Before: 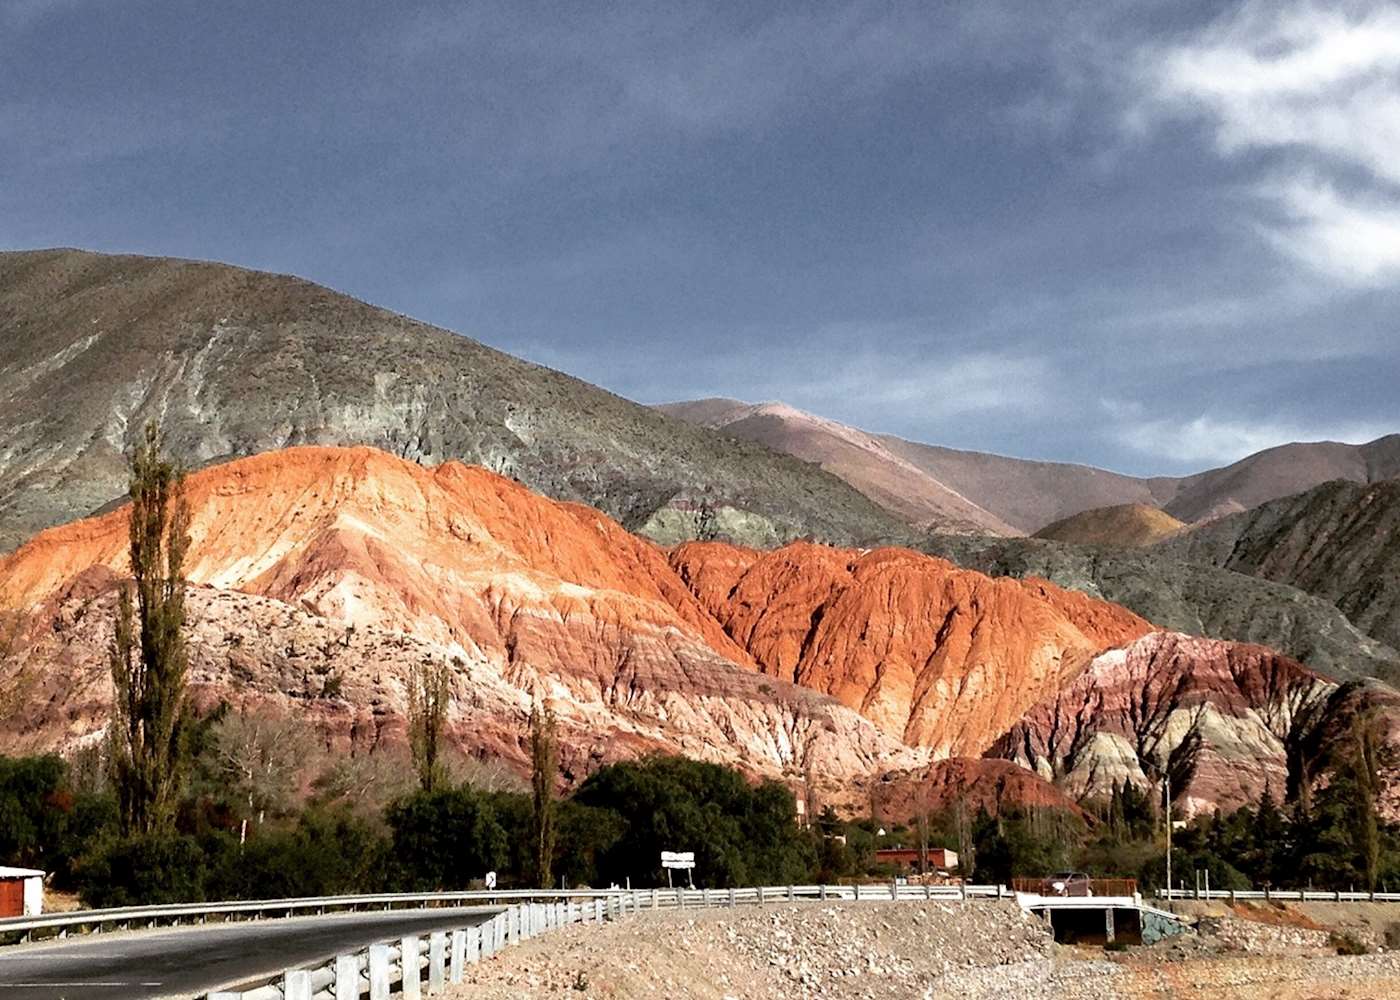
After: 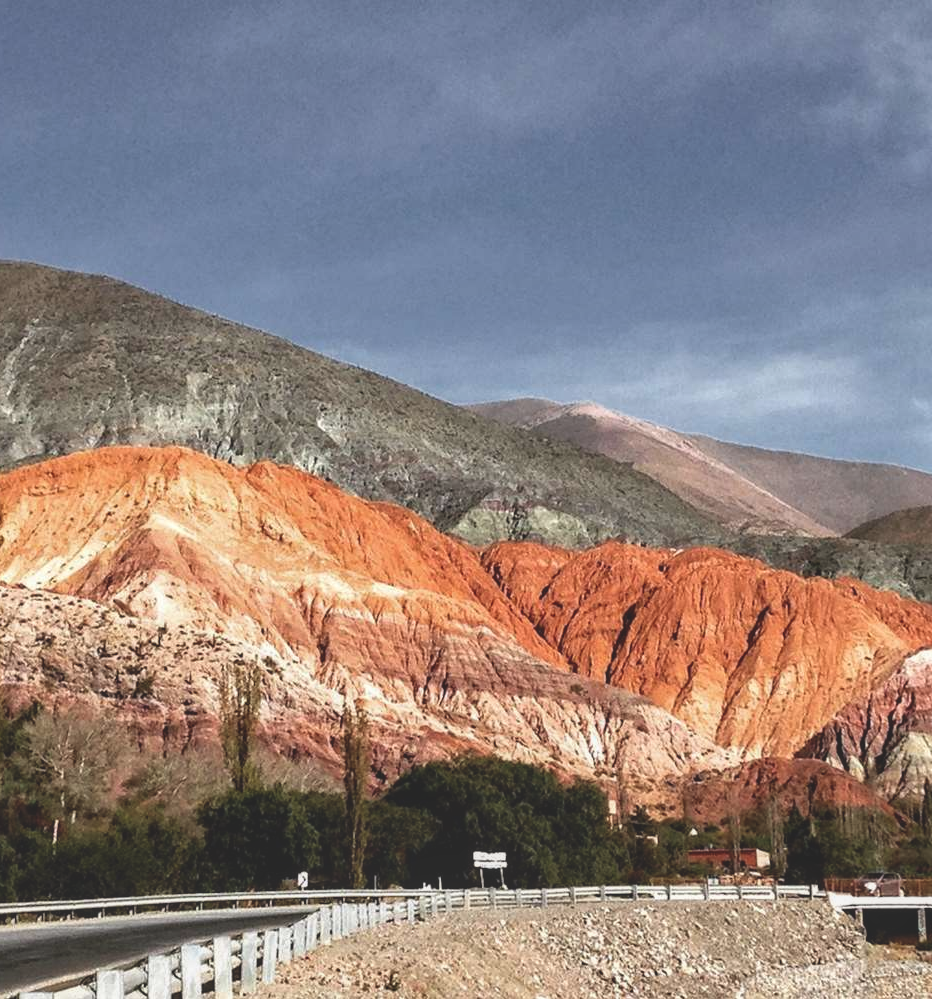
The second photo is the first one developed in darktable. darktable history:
crop and rotate: left 13.459%, right 19.936%
shadows and highlights: soften with gaussian
exposure: black level correction -0.016, compensate exposure bias true, compensate highlight preservation false
local contrast: detail 109%
